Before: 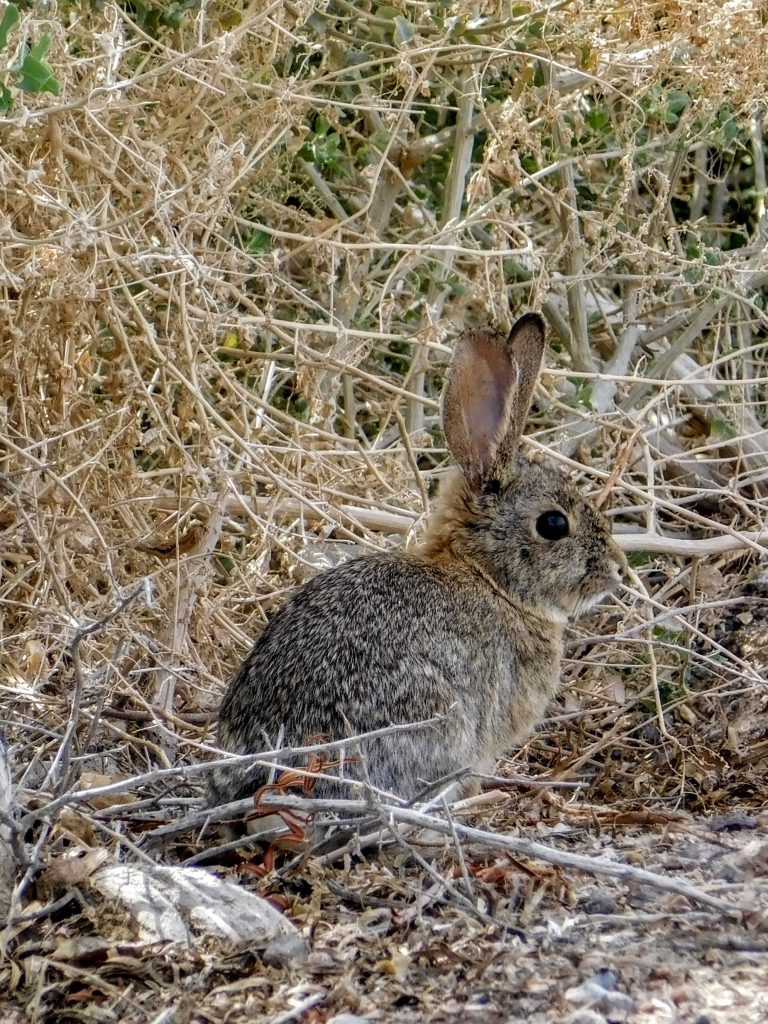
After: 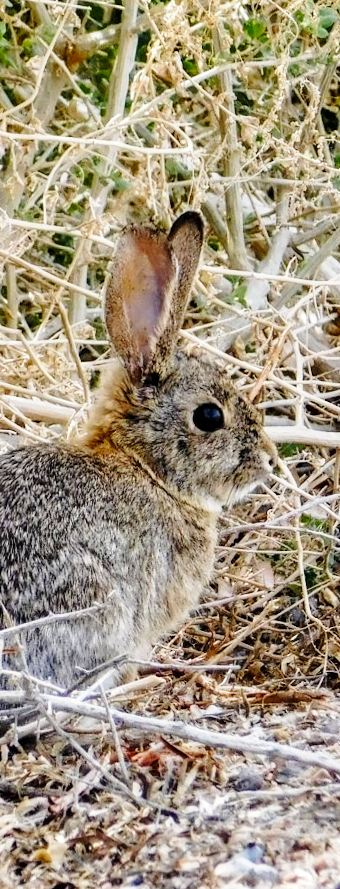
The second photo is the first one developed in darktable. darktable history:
base curve: curves: ch0 [(0, 0) (0.028, 0.03) (0.121, 0.232) (0.46, 0.748) (0.859, 0.968) (1, 1)], preserve colors none
crop: left 47.628%, top 6.643%, right 7.874%
rotate and perspective: rotation 0.679°, lens shift (horizontal) 0.136, crop left 0.009, crop right 0.991, crop top 0.078, crop bottom 0.95
contrast brightness saturation: saturation 0.1
color balance rgb: global vibrance 1%, saturation formula JzAzBz (2021)
